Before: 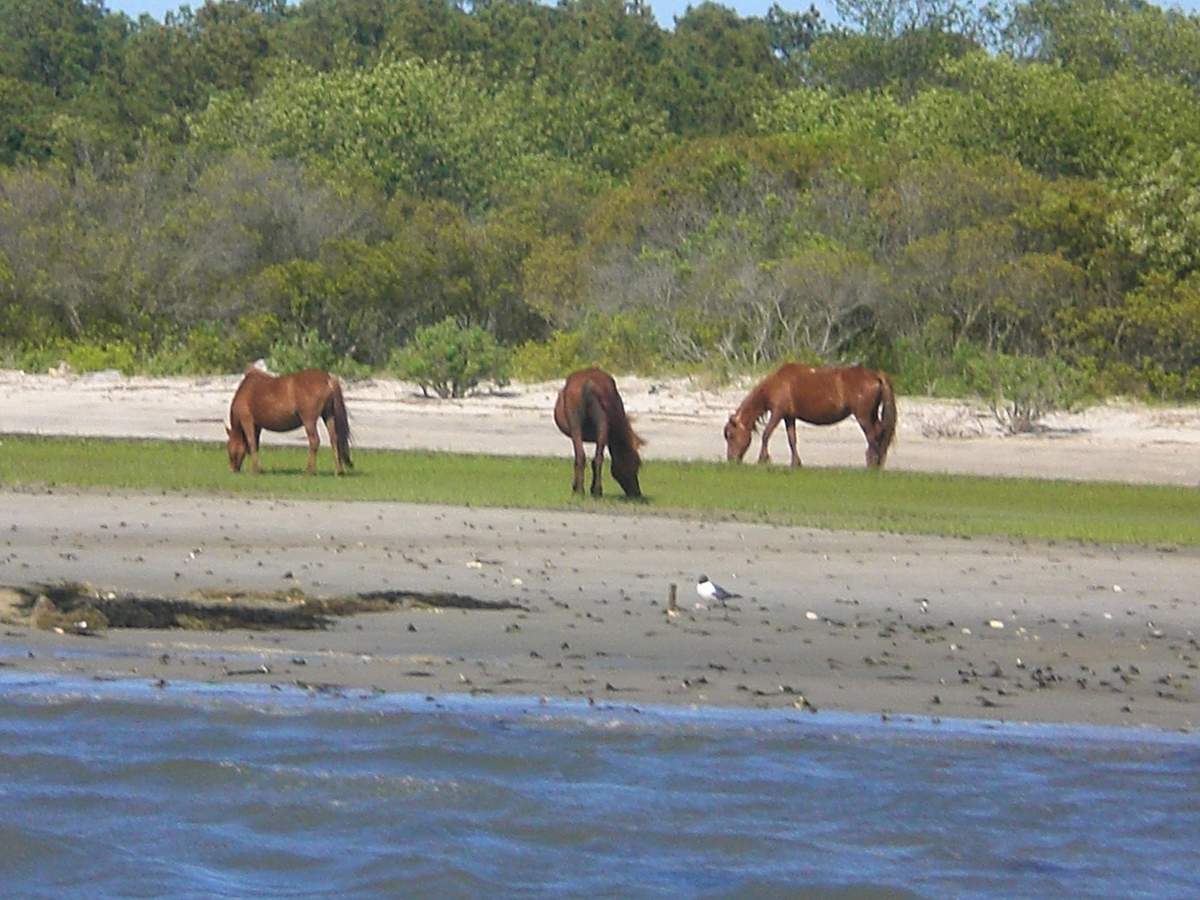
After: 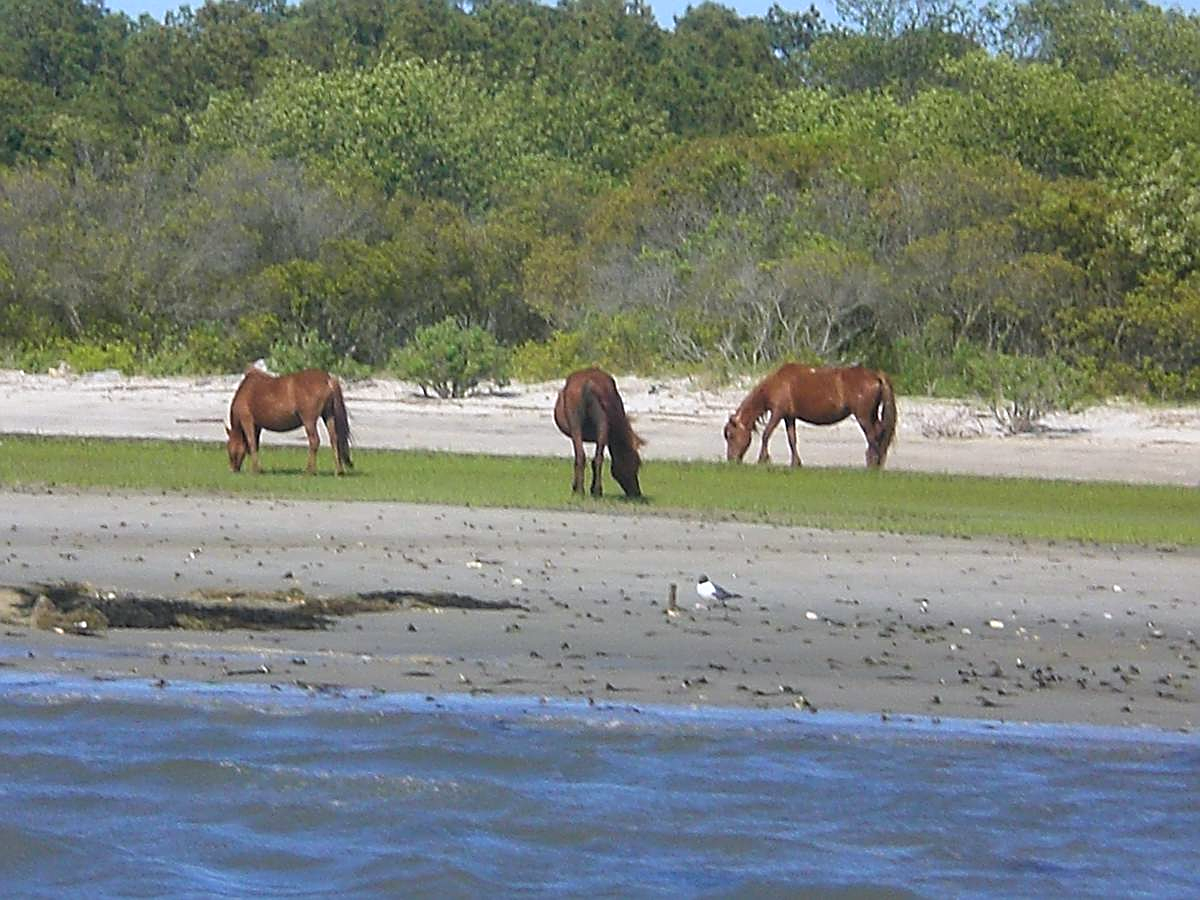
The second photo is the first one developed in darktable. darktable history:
white balance: red 0.974, blue 1.044
sharpen: on, module defaults
